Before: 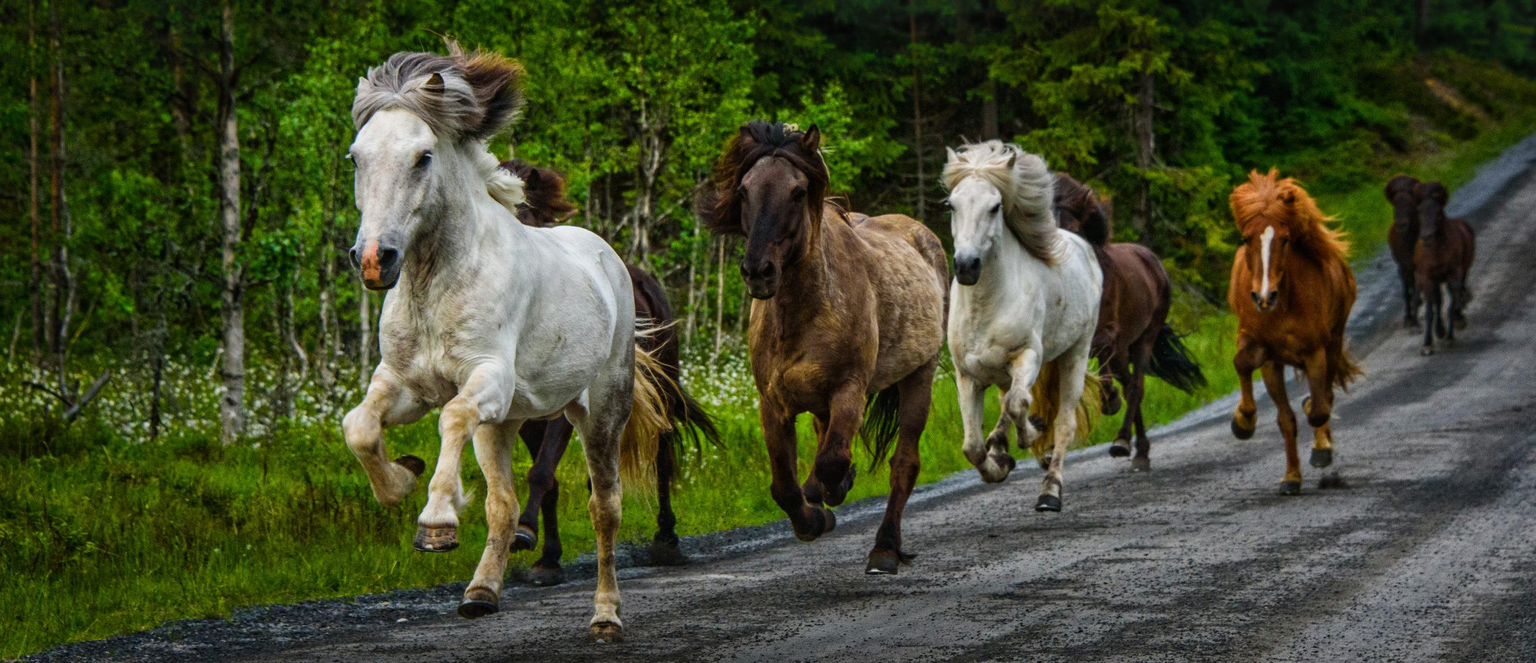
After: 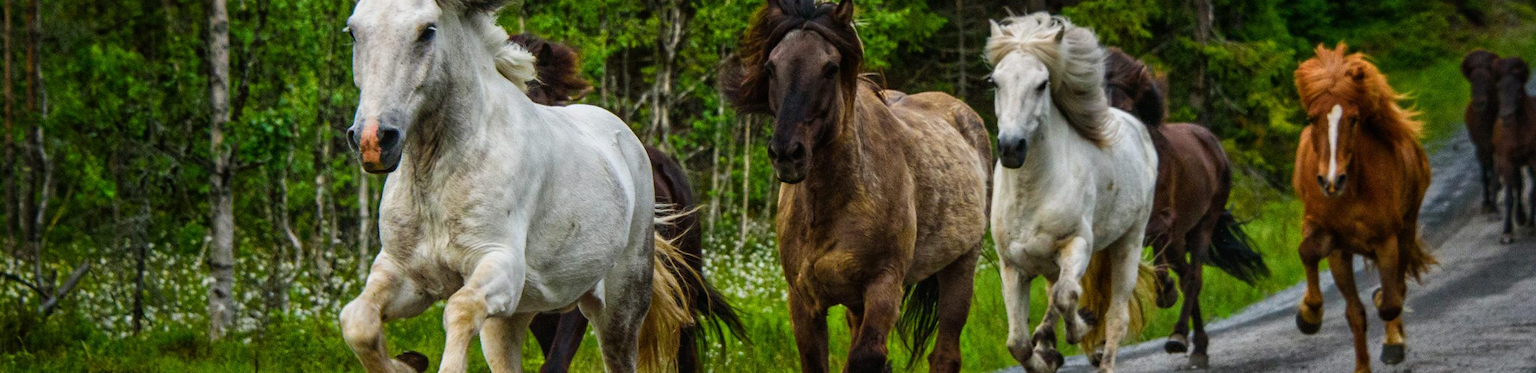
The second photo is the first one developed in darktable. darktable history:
crop: left 1.789%, top 19.529%, right 5.255%, bottom 28.076%
